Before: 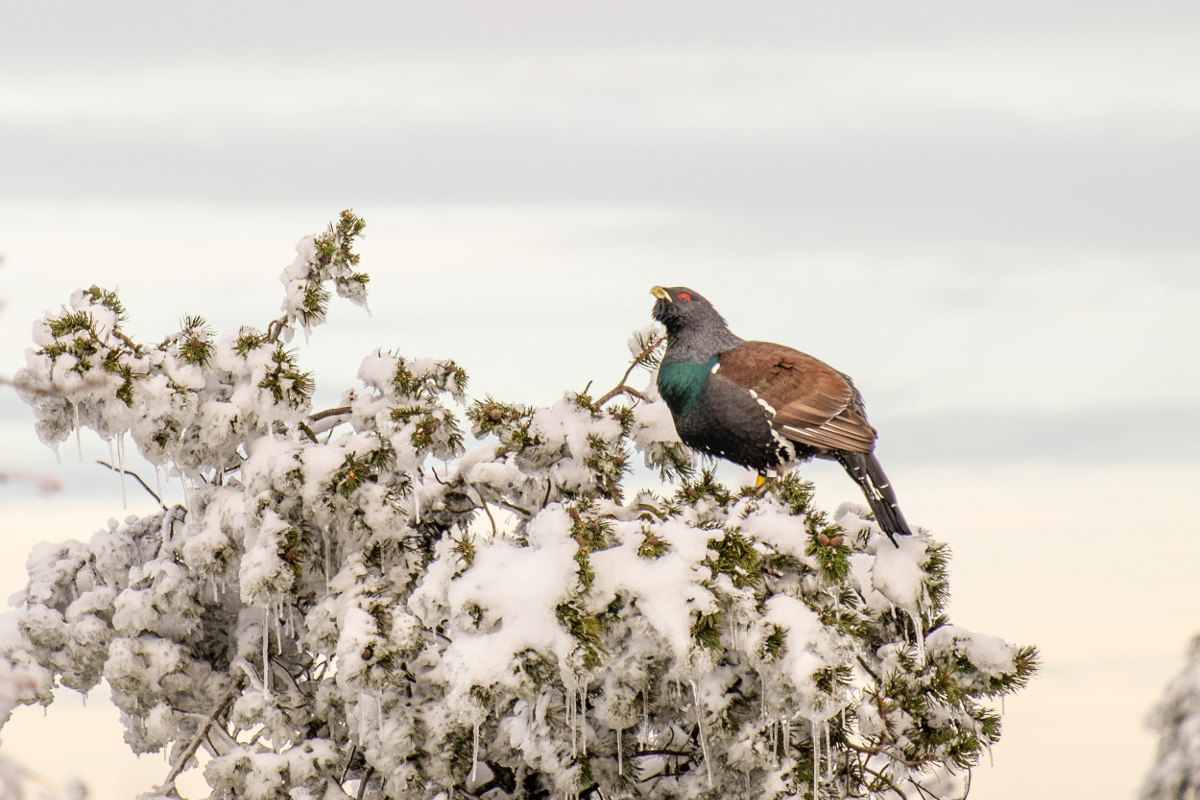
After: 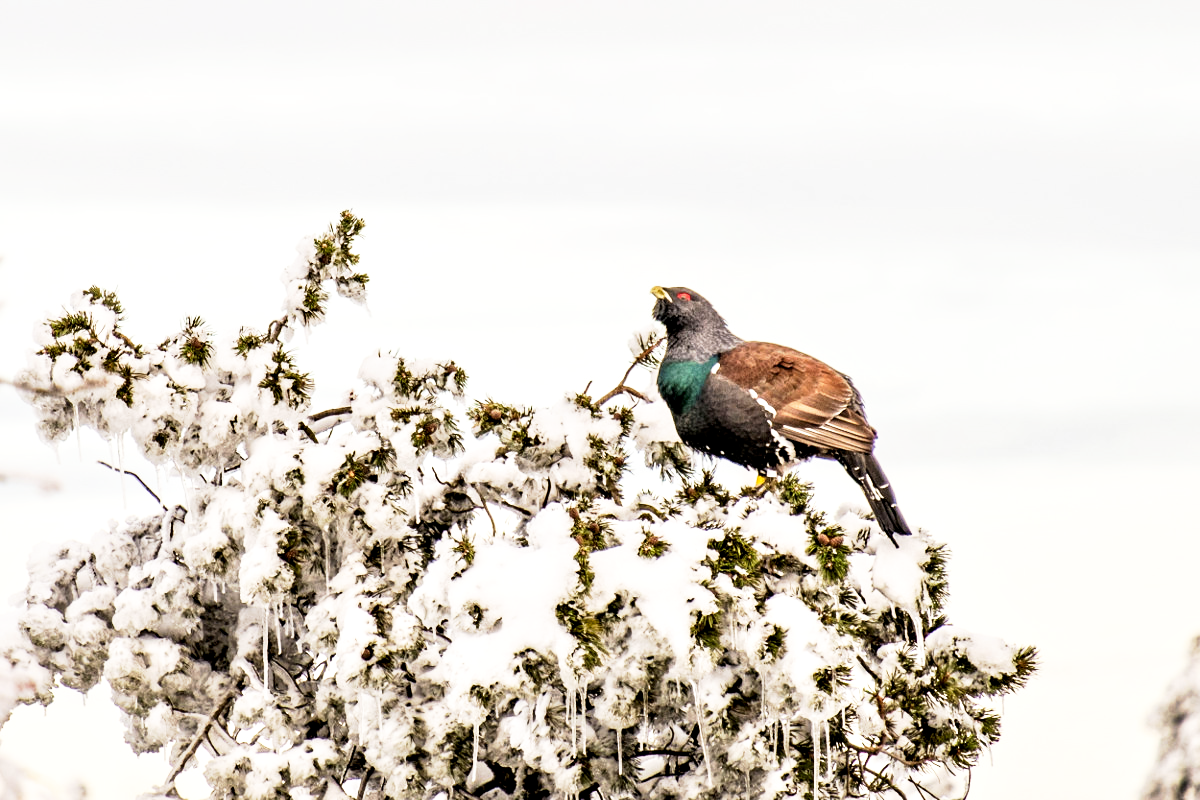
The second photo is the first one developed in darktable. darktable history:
exposure: exposure 0.128 EV, compensate highlight preservation false
tone equalizer: on, module defaults
contrast equalizer: octaves 7, y [[0.545, 0.572, 0.59, 0.59, 0.571, 0.545], [0.5 ×6], [0.5 ×6], [0 ×6], [0 ×6]]
base curve: curves: ch0 [(0, 0) (0.005, 0.002) (0.193, 0.295) (0.399, 0.664) (0.75, 0.928) (1, 1)], preserve colors none
